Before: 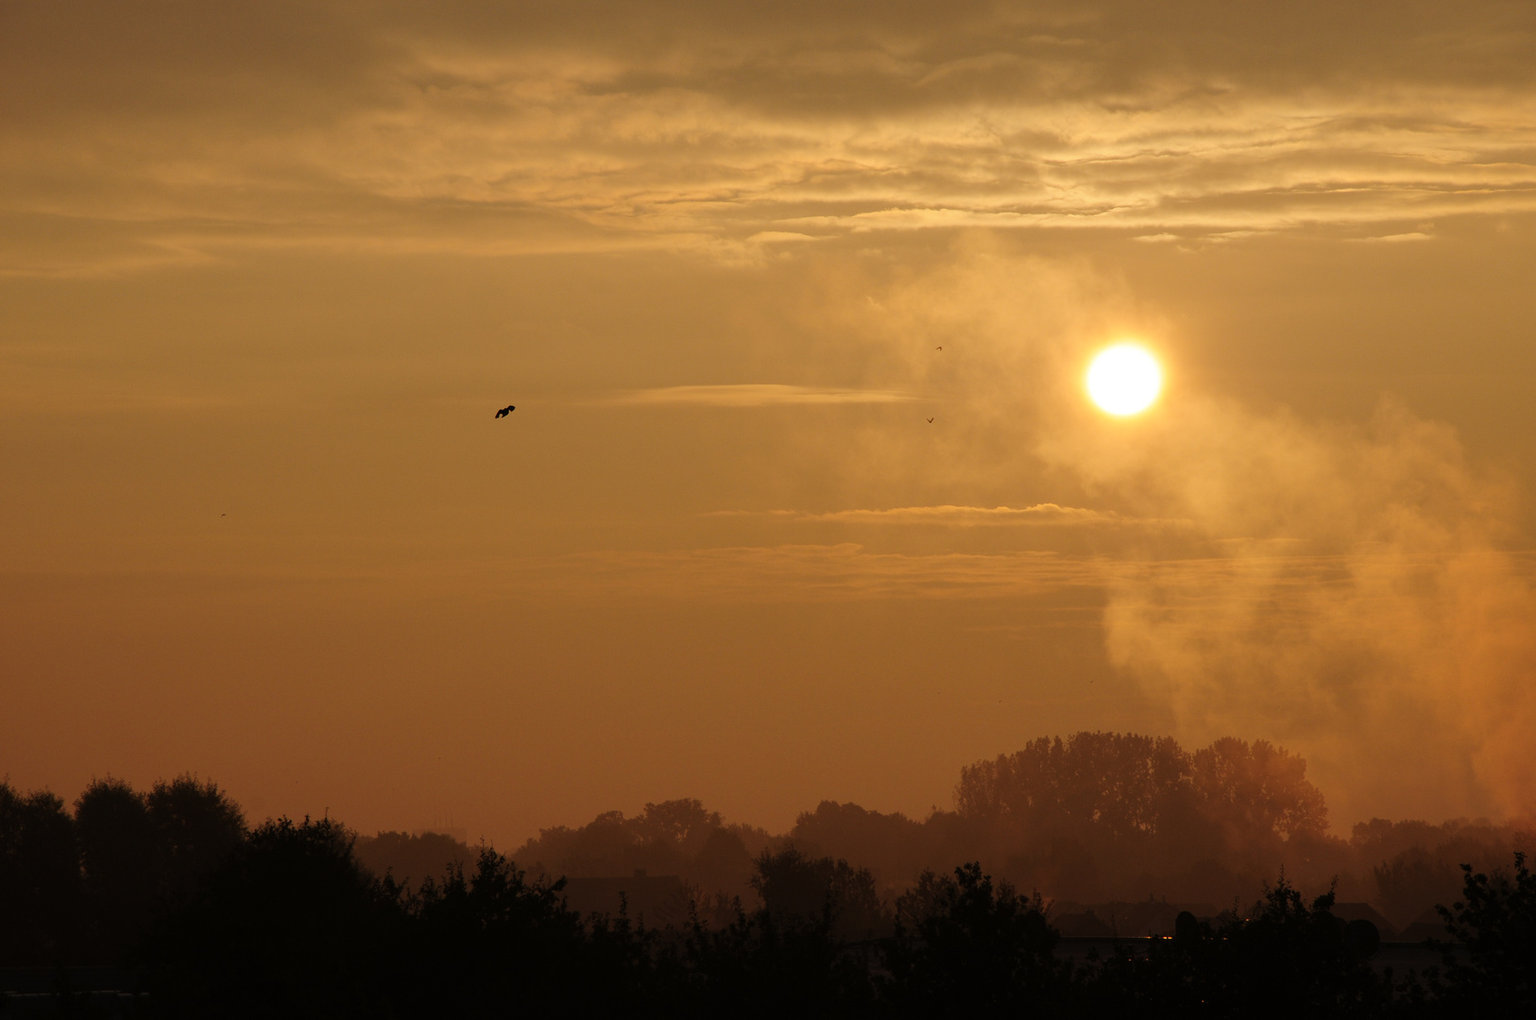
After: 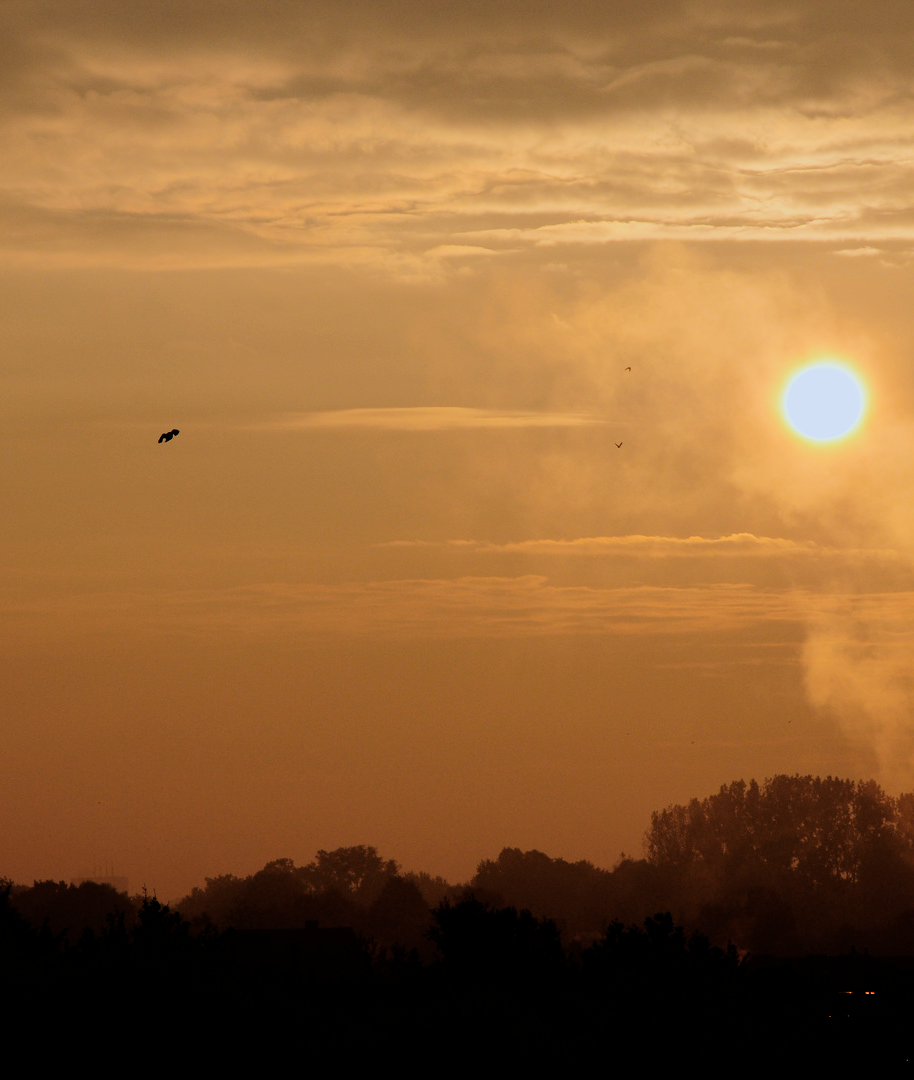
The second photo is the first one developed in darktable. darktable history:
crop and rotate: left 22.516%, right 21.234%
white balance: red 0.948, green 1.02, blue 1.176
filmic rgb: black relative exposure -5 EV, hardness 2.88, contrast 1.4
